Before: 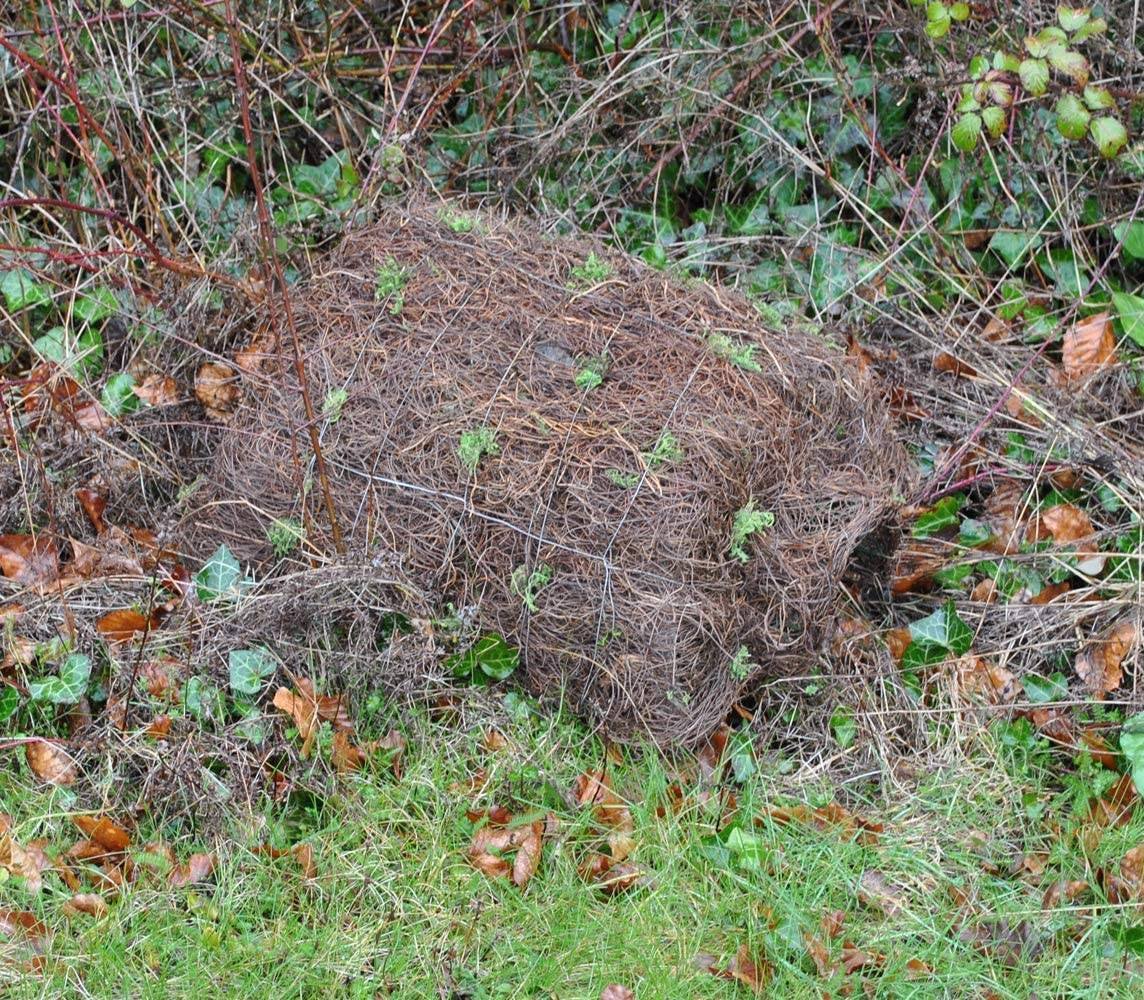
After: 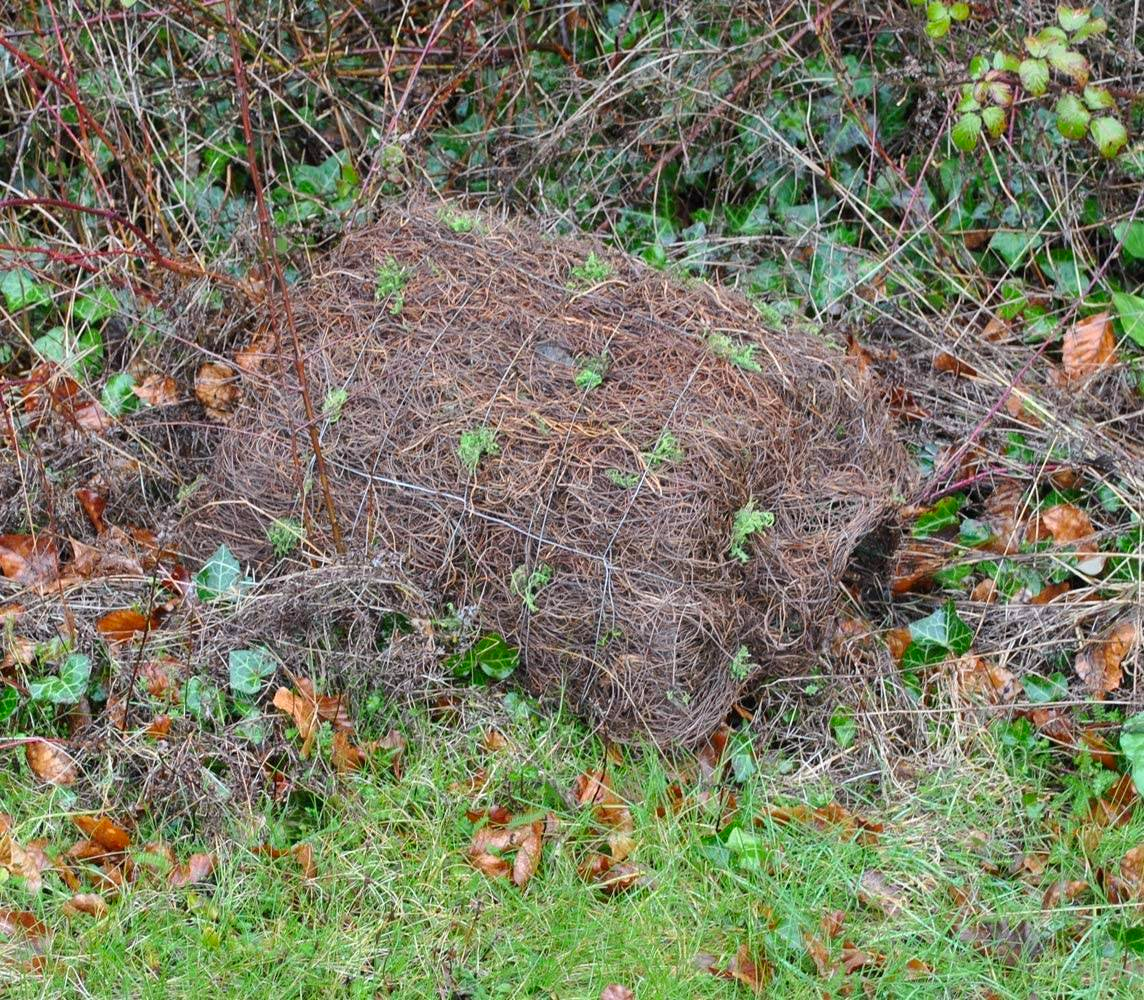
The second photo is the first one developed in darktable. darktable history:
contrast brightness saturation: contrast 0.041, saturation 0.157
